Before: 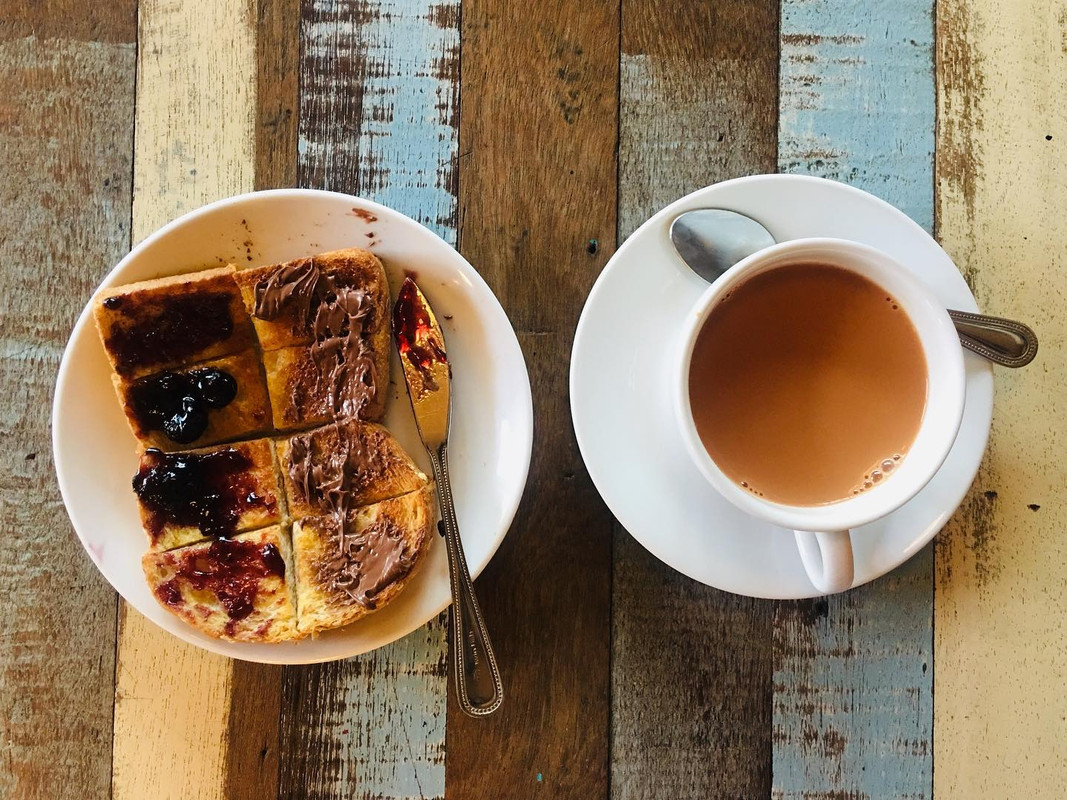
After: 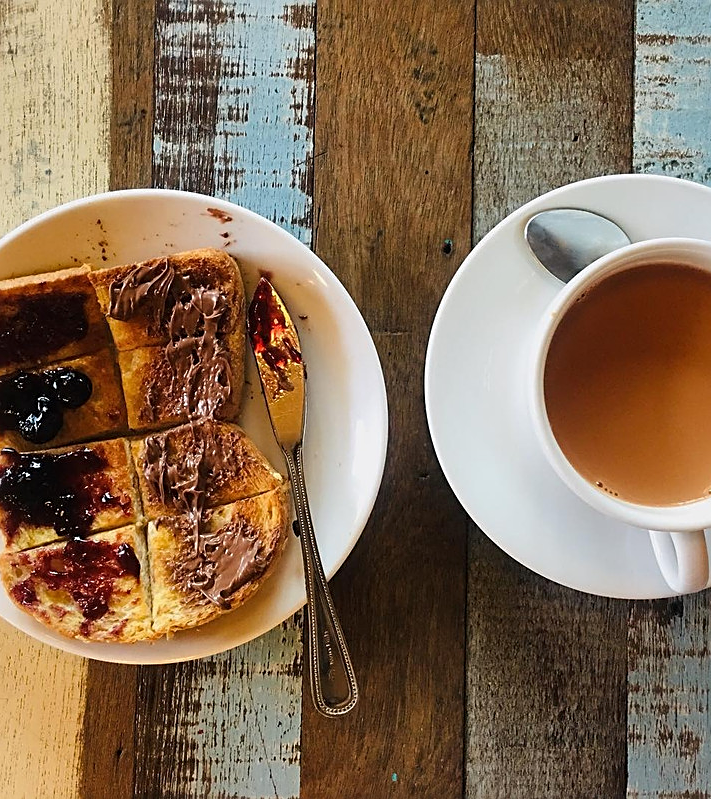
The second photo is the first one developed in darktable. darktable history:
crop and rotate: left 13.613%, right 19.739%
shadows and highlights: shadows 43.65, white point adjustment -1.49, soften with gaussian
sharpen: on, module defaults
